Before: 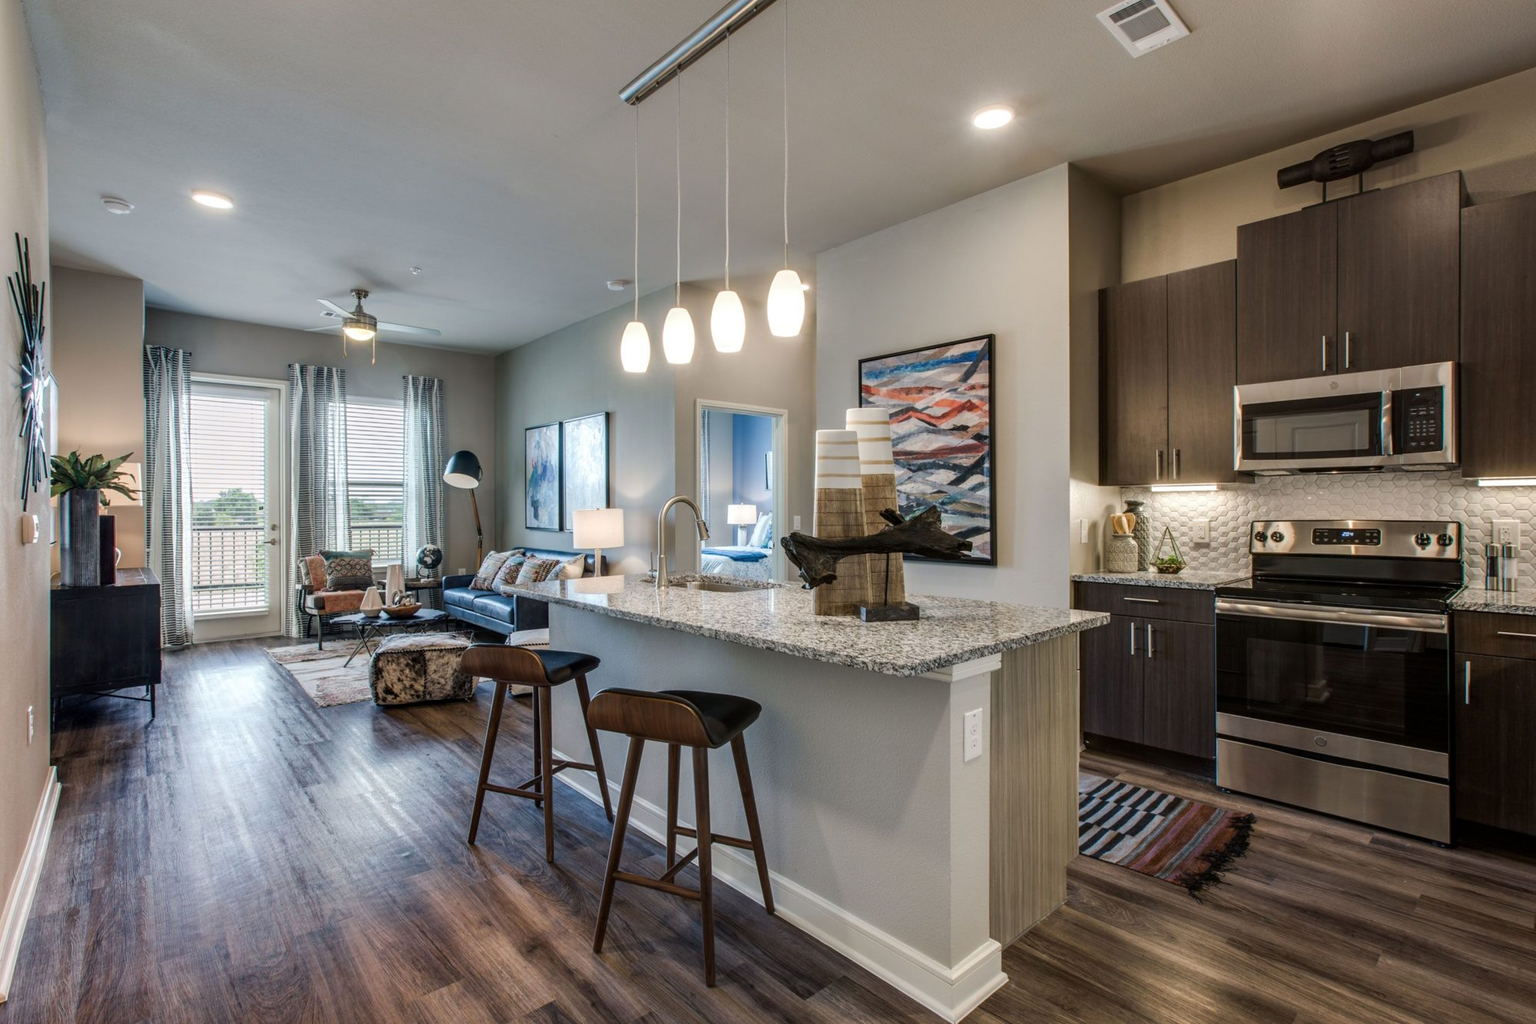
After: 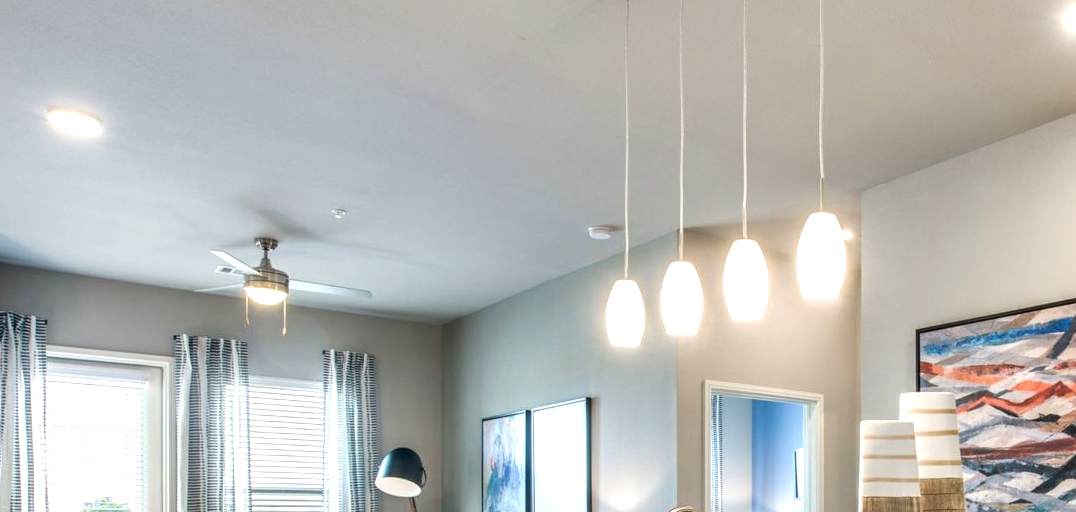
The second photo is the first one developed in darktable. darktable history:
crop: left 10.131%, top 10.486%, right 36.062%, bottom 51.061%
exposure: black level correction 0, exposure 0.703 EV, compensate highlight preservation false
